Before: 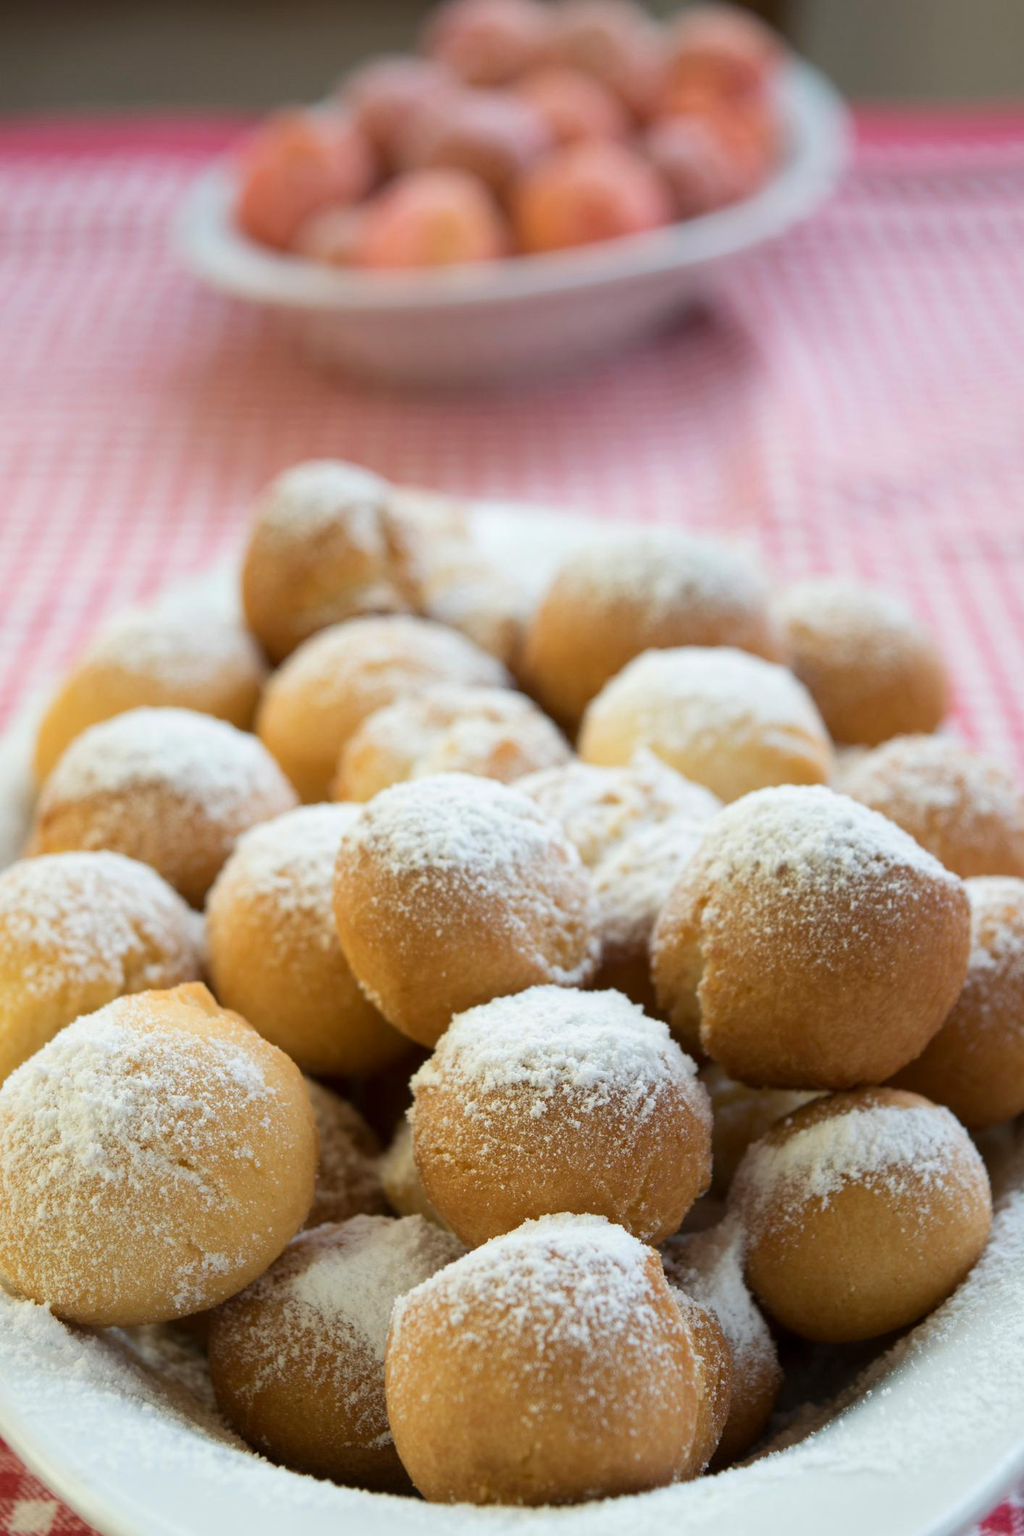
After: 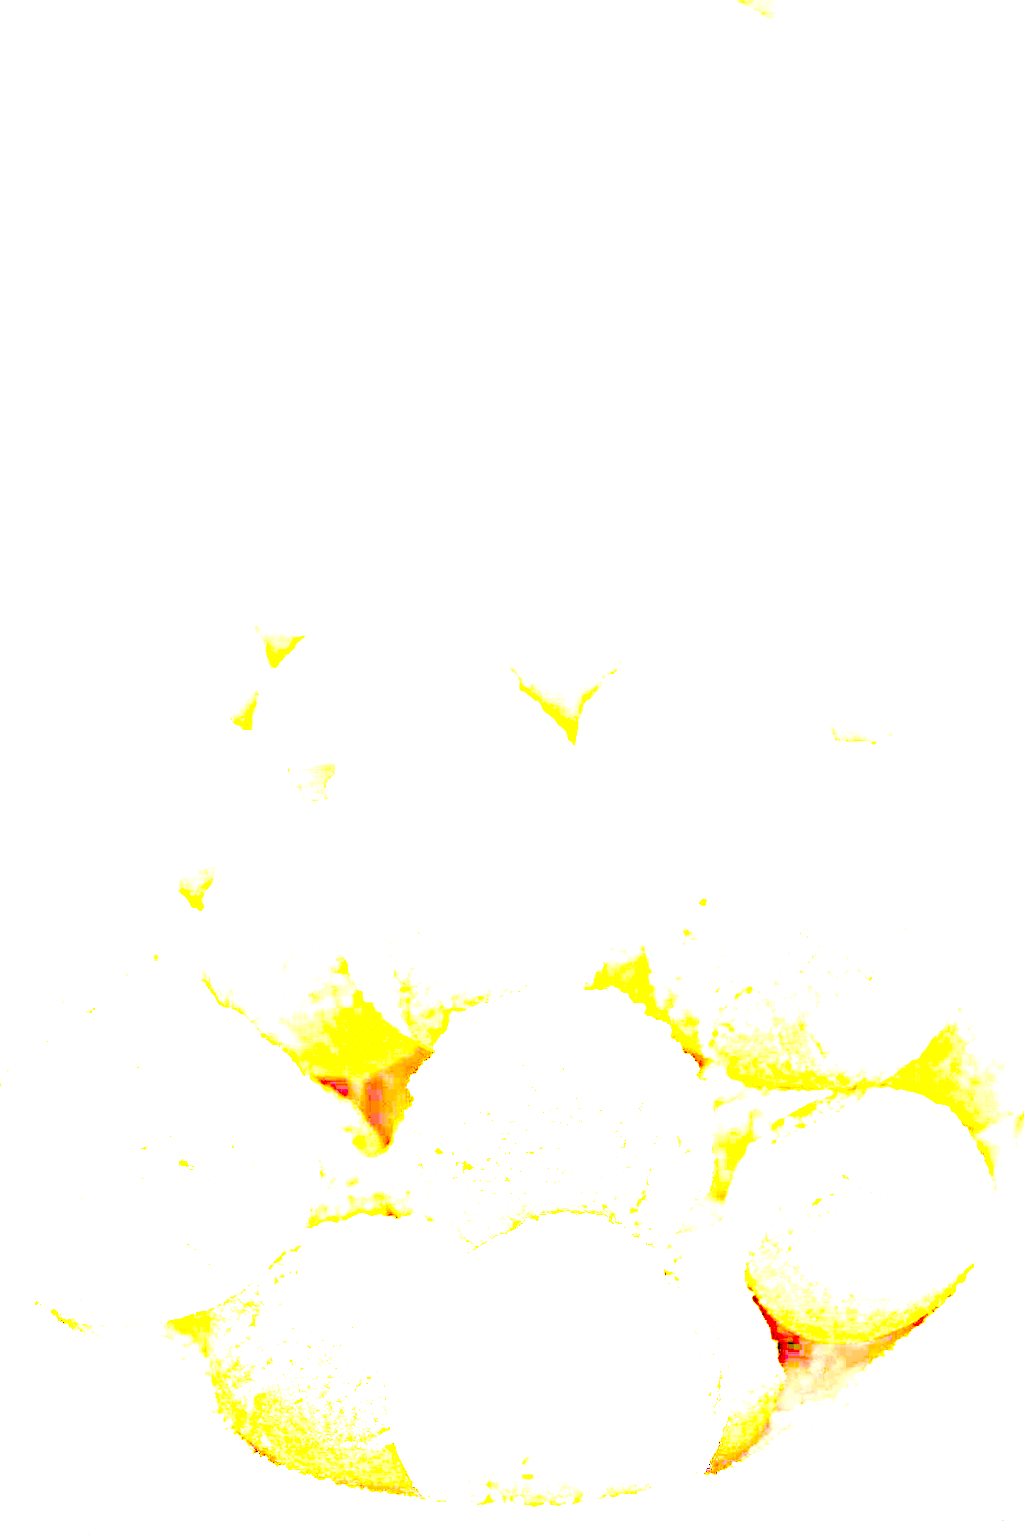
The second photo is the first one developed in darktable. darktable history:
haze removal: compatibility mode true, adaptive false
exposure: exposure 7.952 EV, compensate highlight preservation false
tone equalizer: -7 EV 0.156 EV, -6 EV 0.624 EV, -5 EV 1.15 EV, -4 EV 1.32 EV, -3 EV 1.17 EV, -2 EV 0.6 EV, -1 EV 0.157 EV, edges refinement/feathering 500, mask exposure compensation -1.57 EV, preserve details no
